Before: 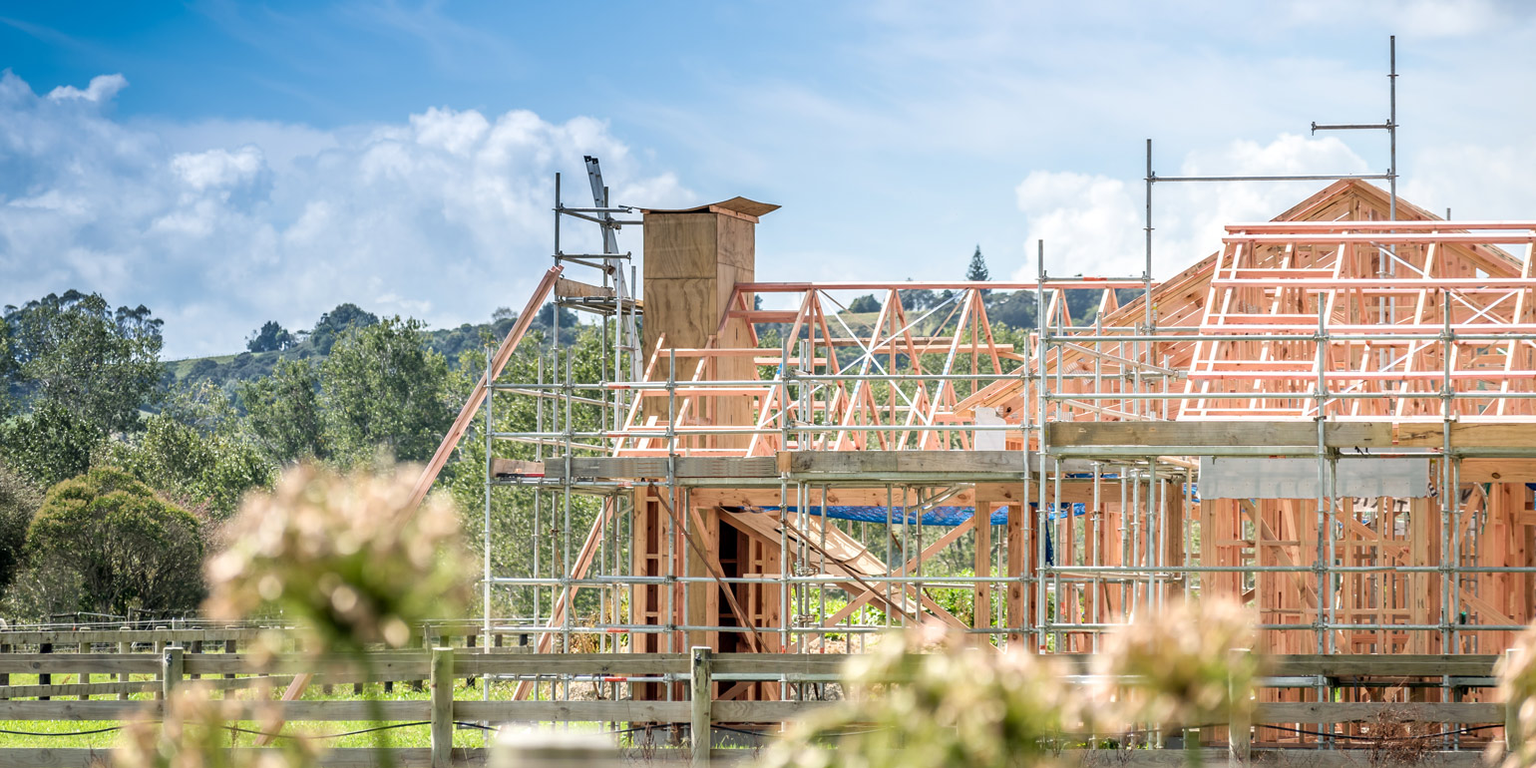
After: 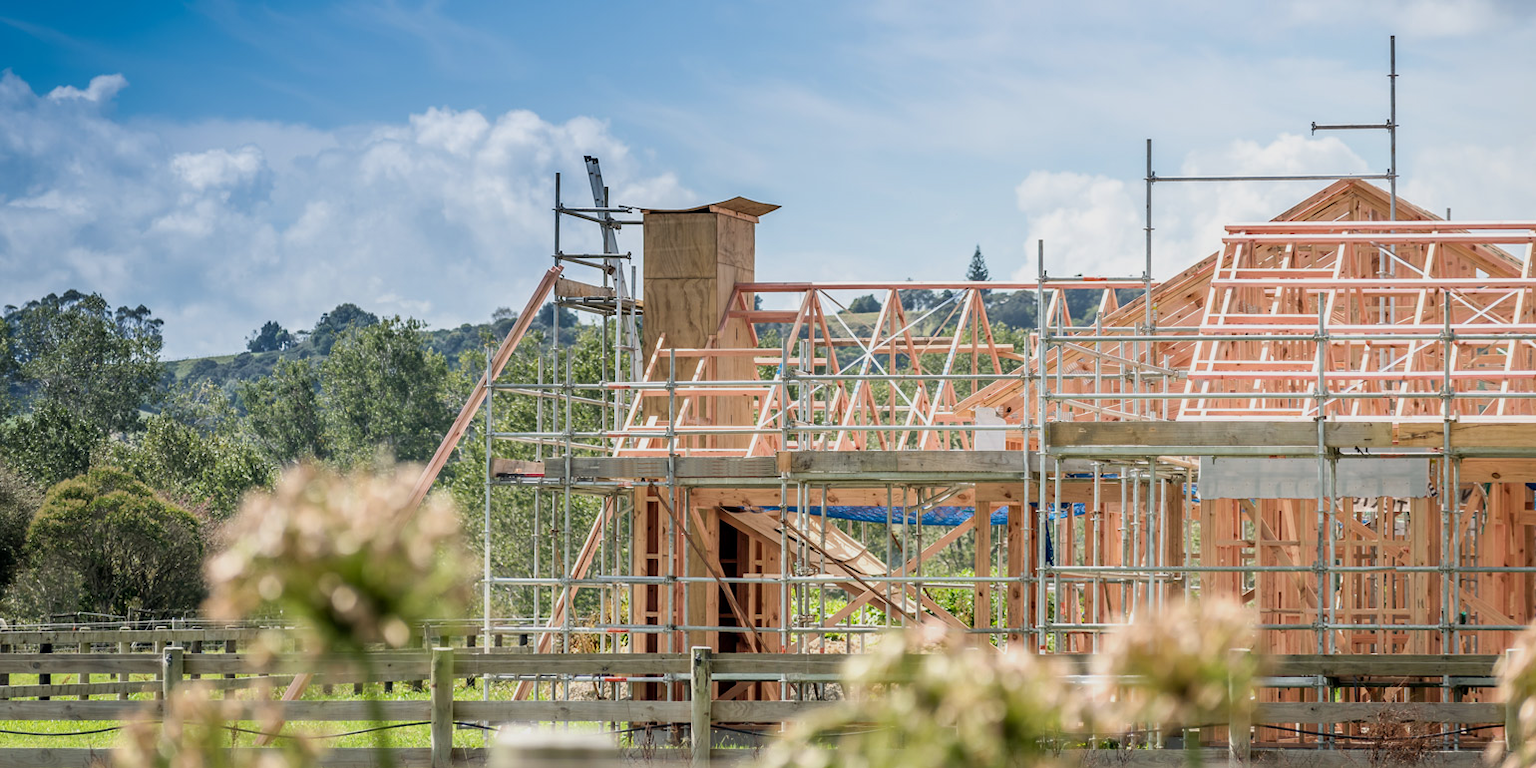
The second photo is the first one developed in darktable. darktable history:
exposure: exposure -0.316 EV, compensate highlight preservation false
